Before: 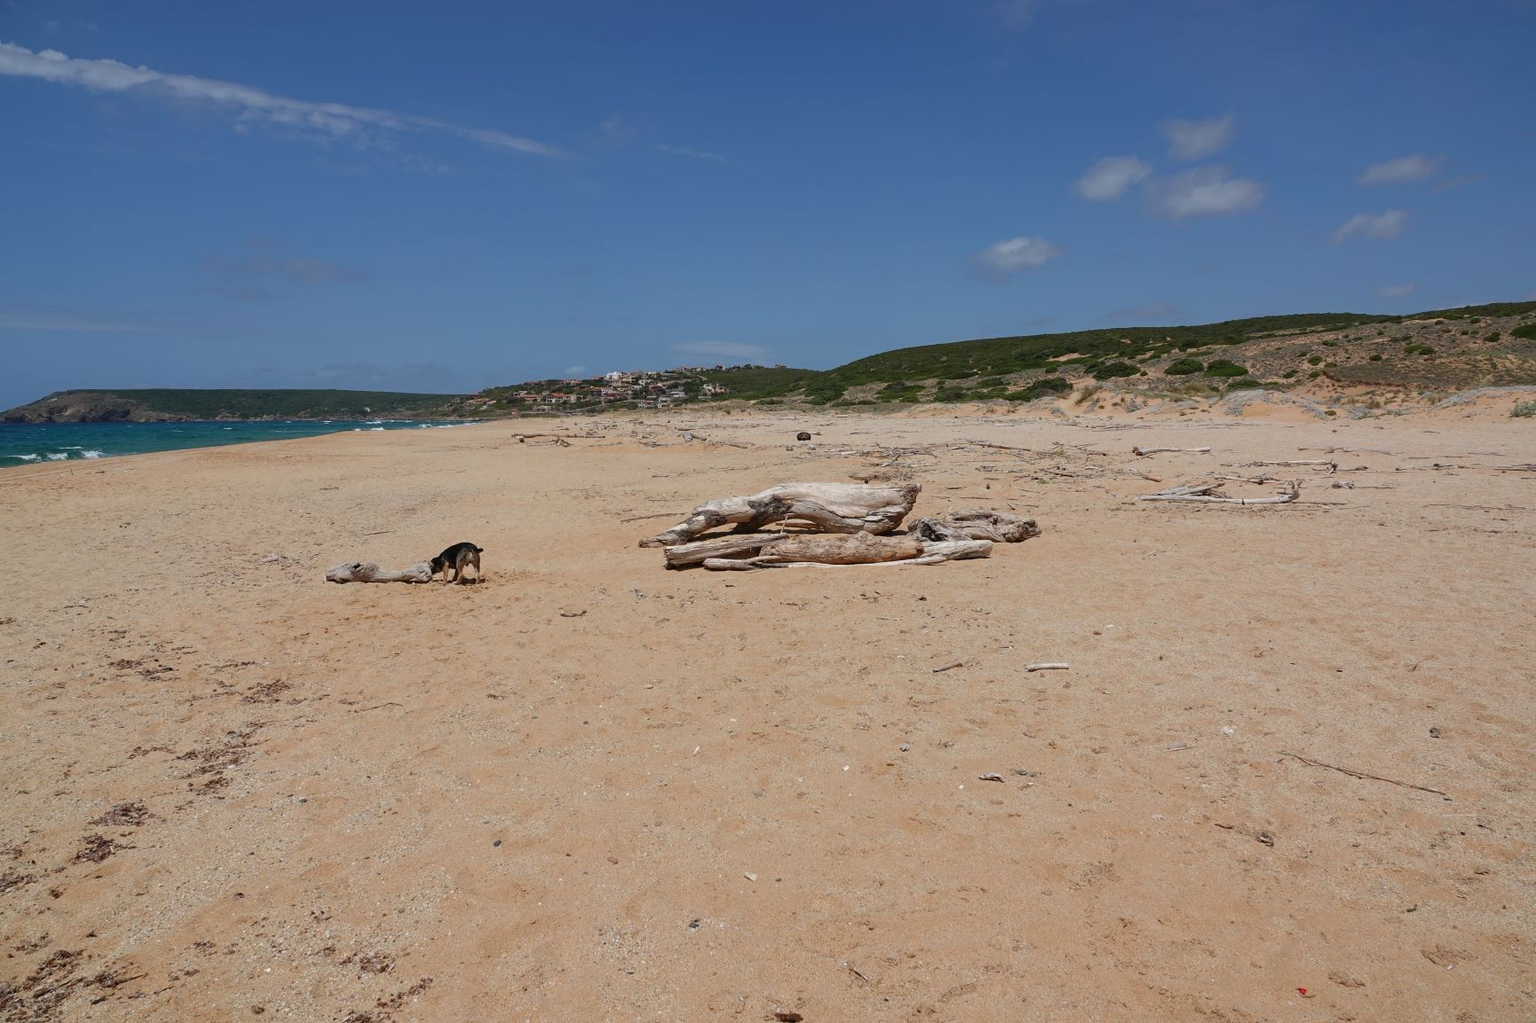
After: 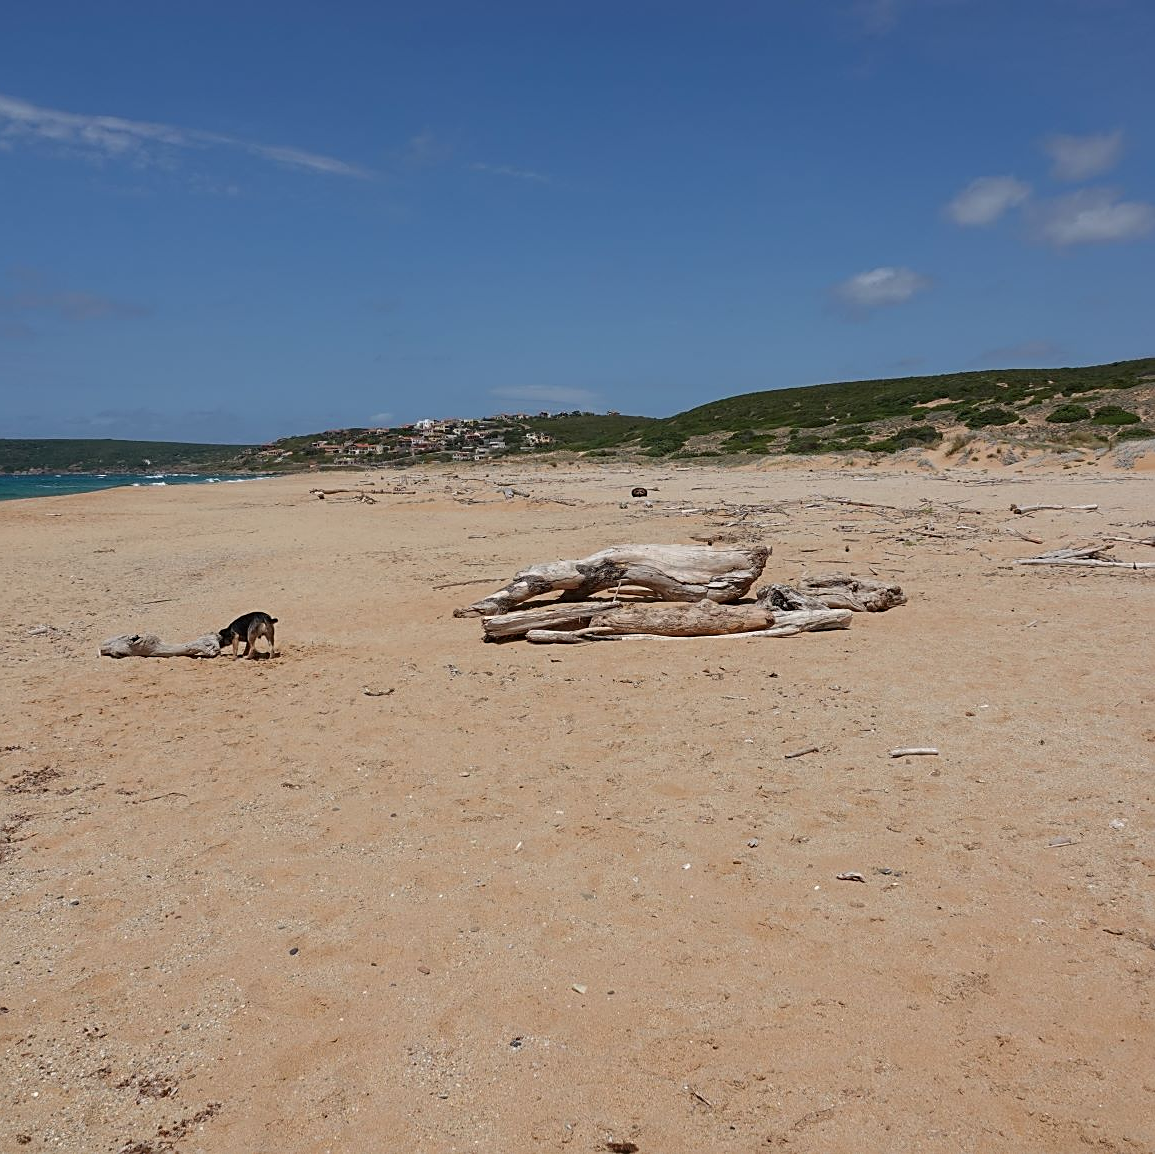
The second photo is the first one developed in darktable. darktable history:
crop and rotate: left 15.446%, right 17.836%
sharpen: on, module defaults
